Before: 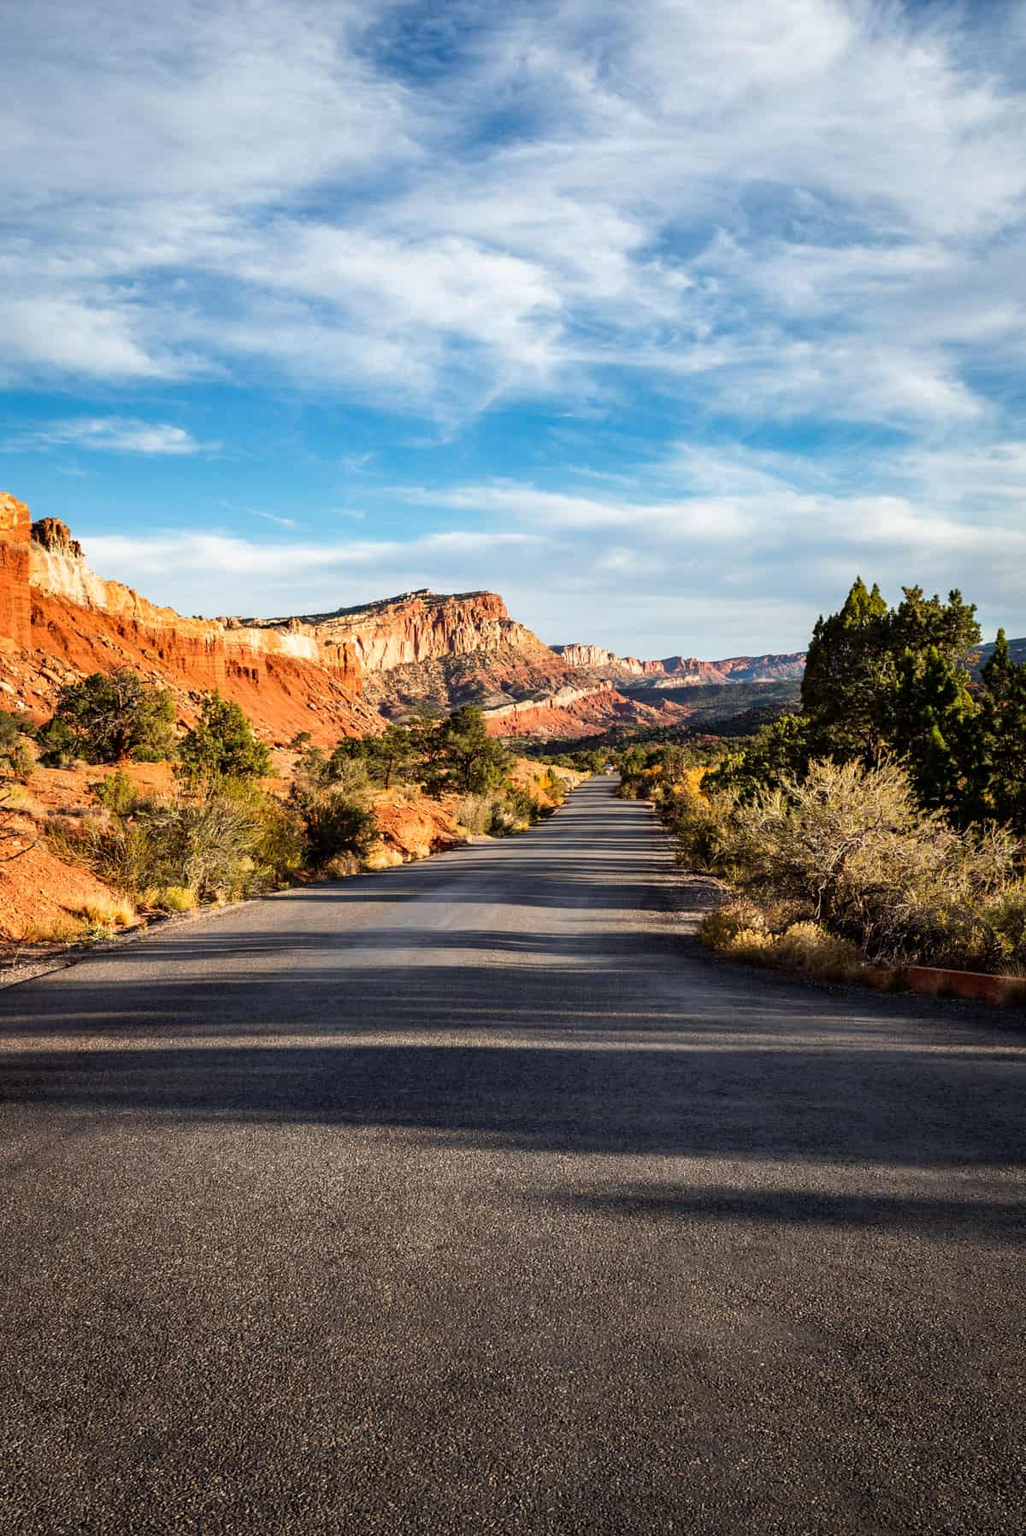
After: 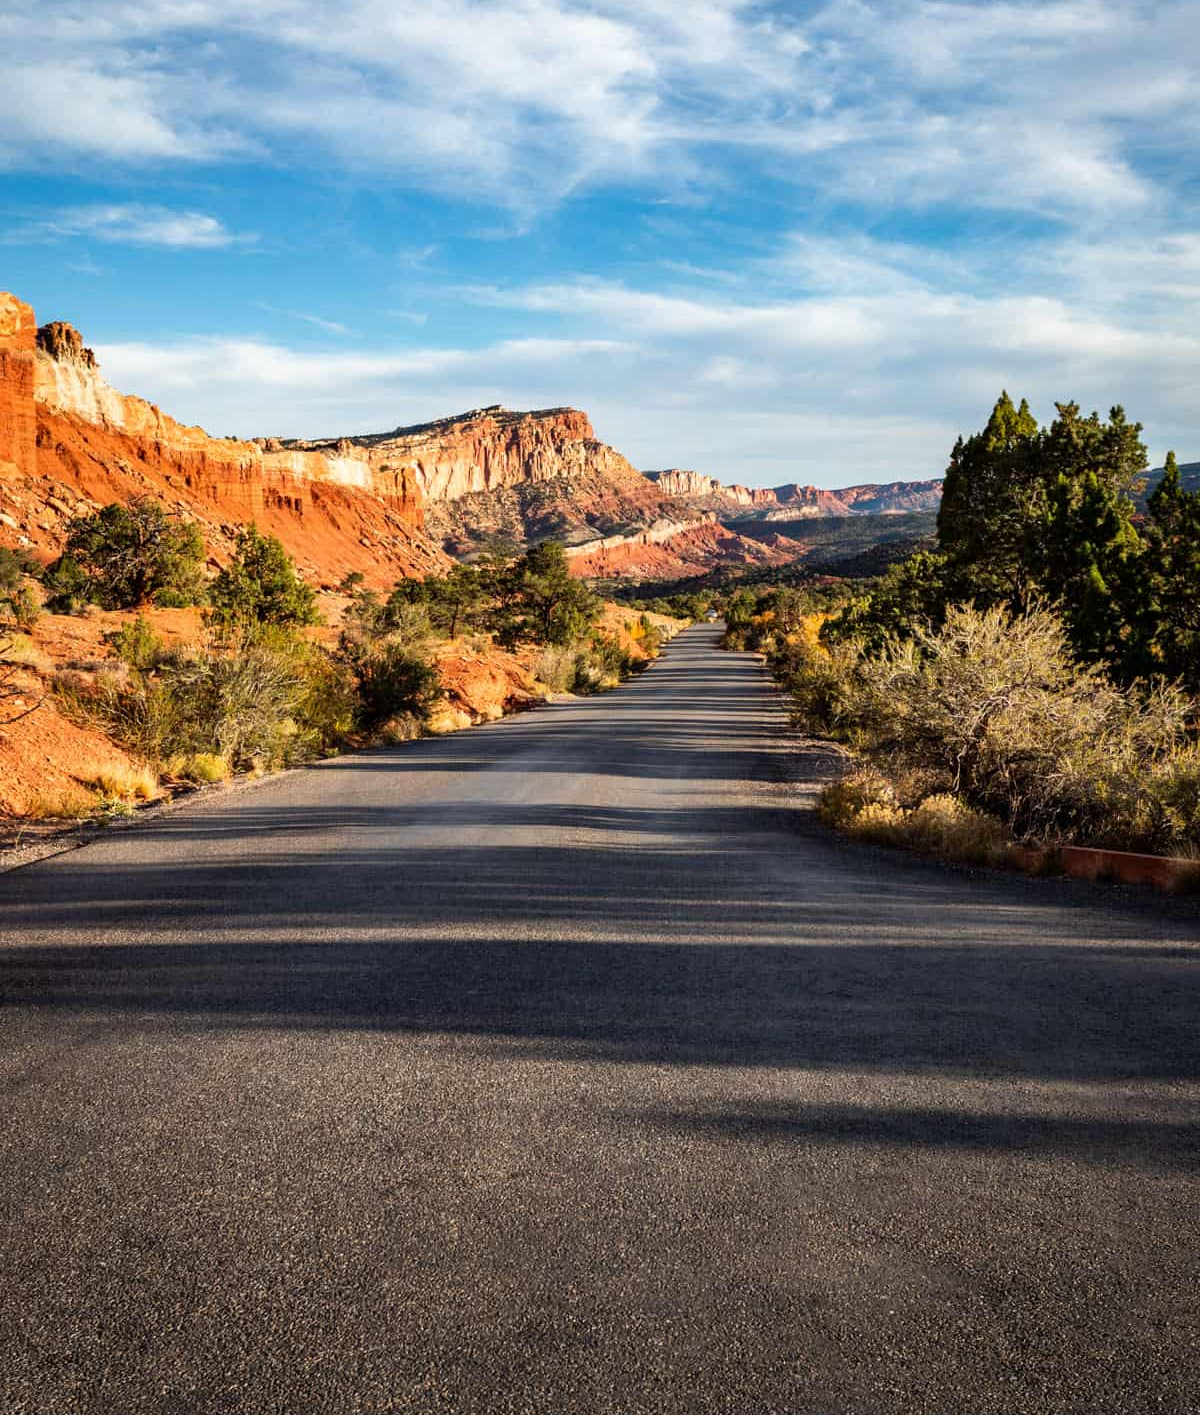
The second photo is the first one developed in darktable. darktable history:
crop and rotate: top 15.829%, bottom 5.408%
